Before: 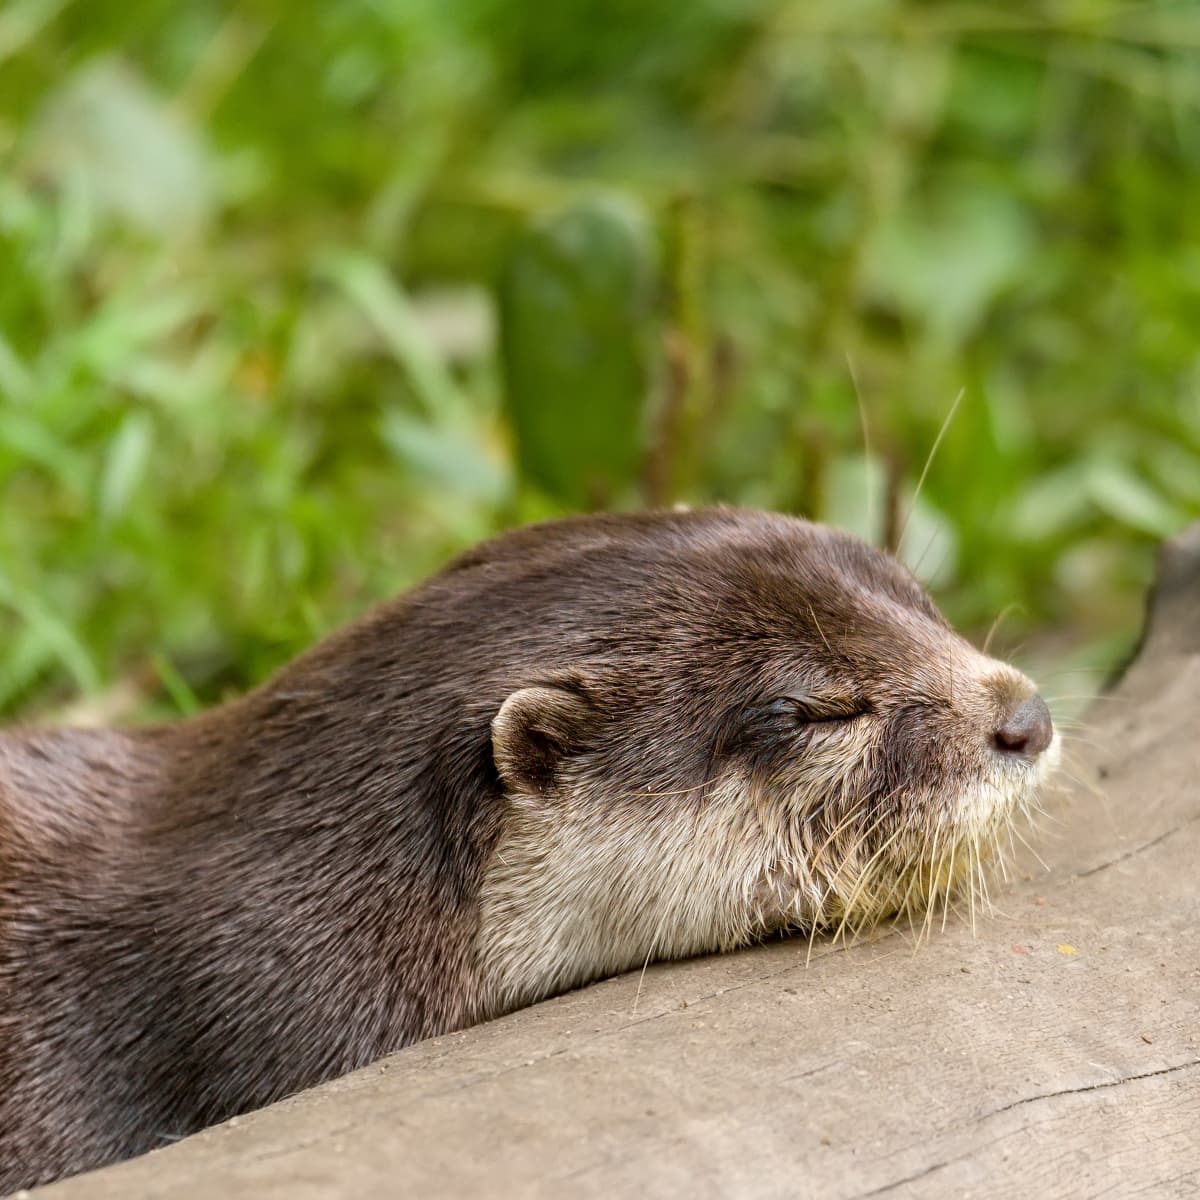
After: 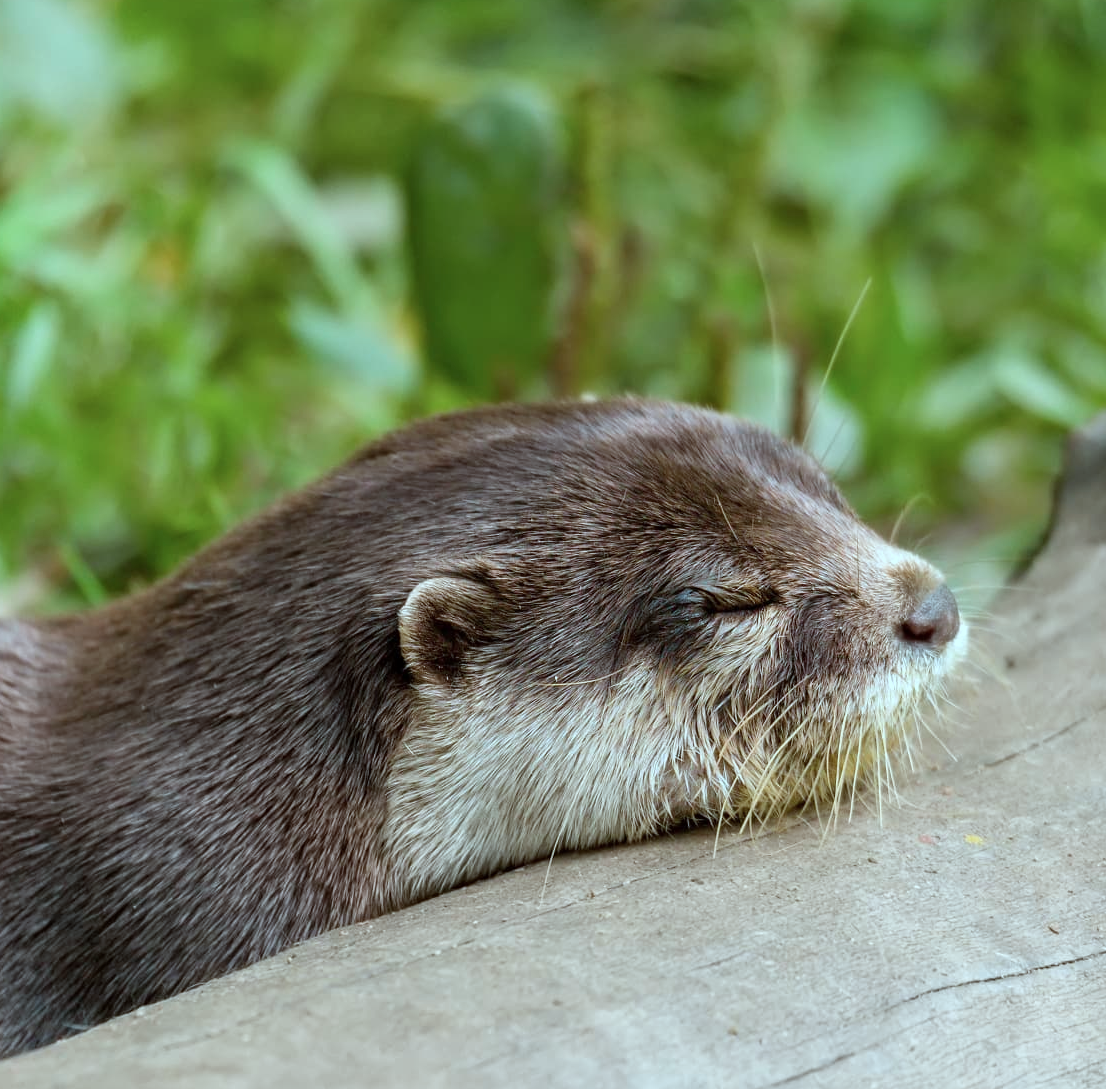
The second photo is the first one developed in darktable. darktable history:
crop and rotate: left 7.768%, top 9.206%
color correction: highlights a* -11.75, highlights b* -15.75
